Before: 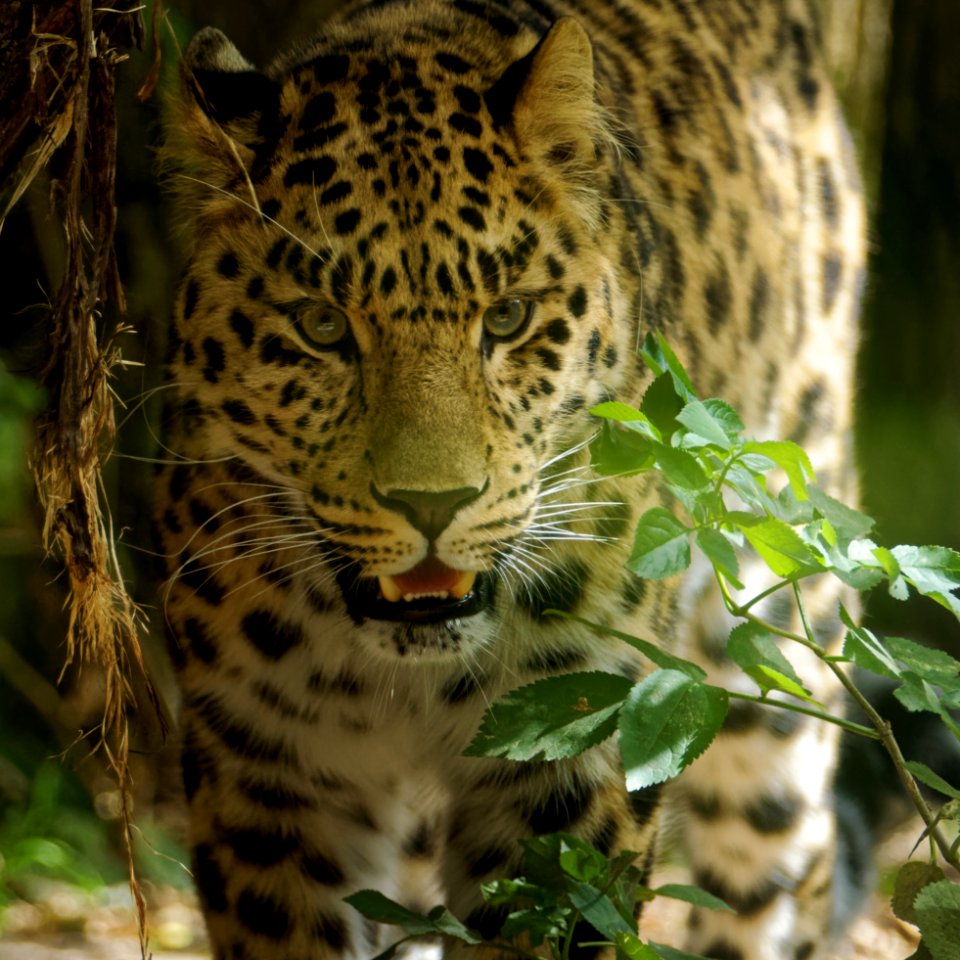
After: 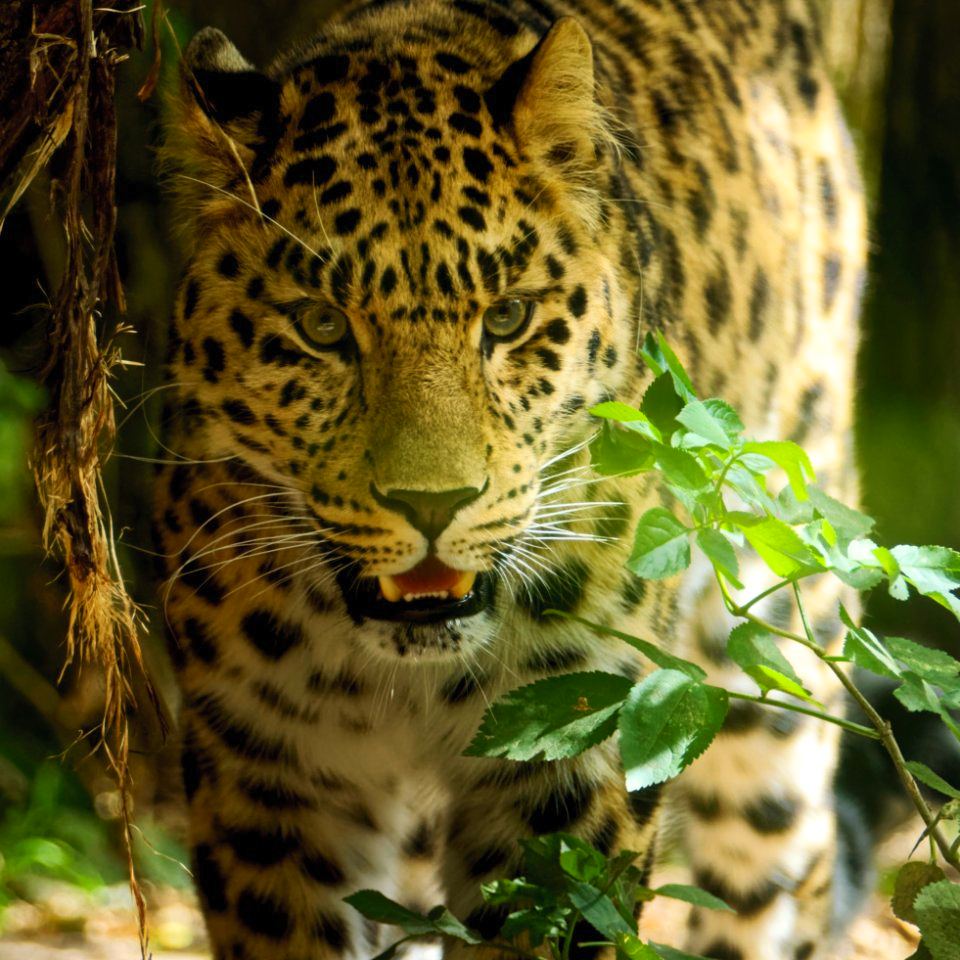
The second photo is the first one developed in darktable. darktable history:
contrast brightness saturation: contrast 0.205, brightness 0.168, saturation 0.218
